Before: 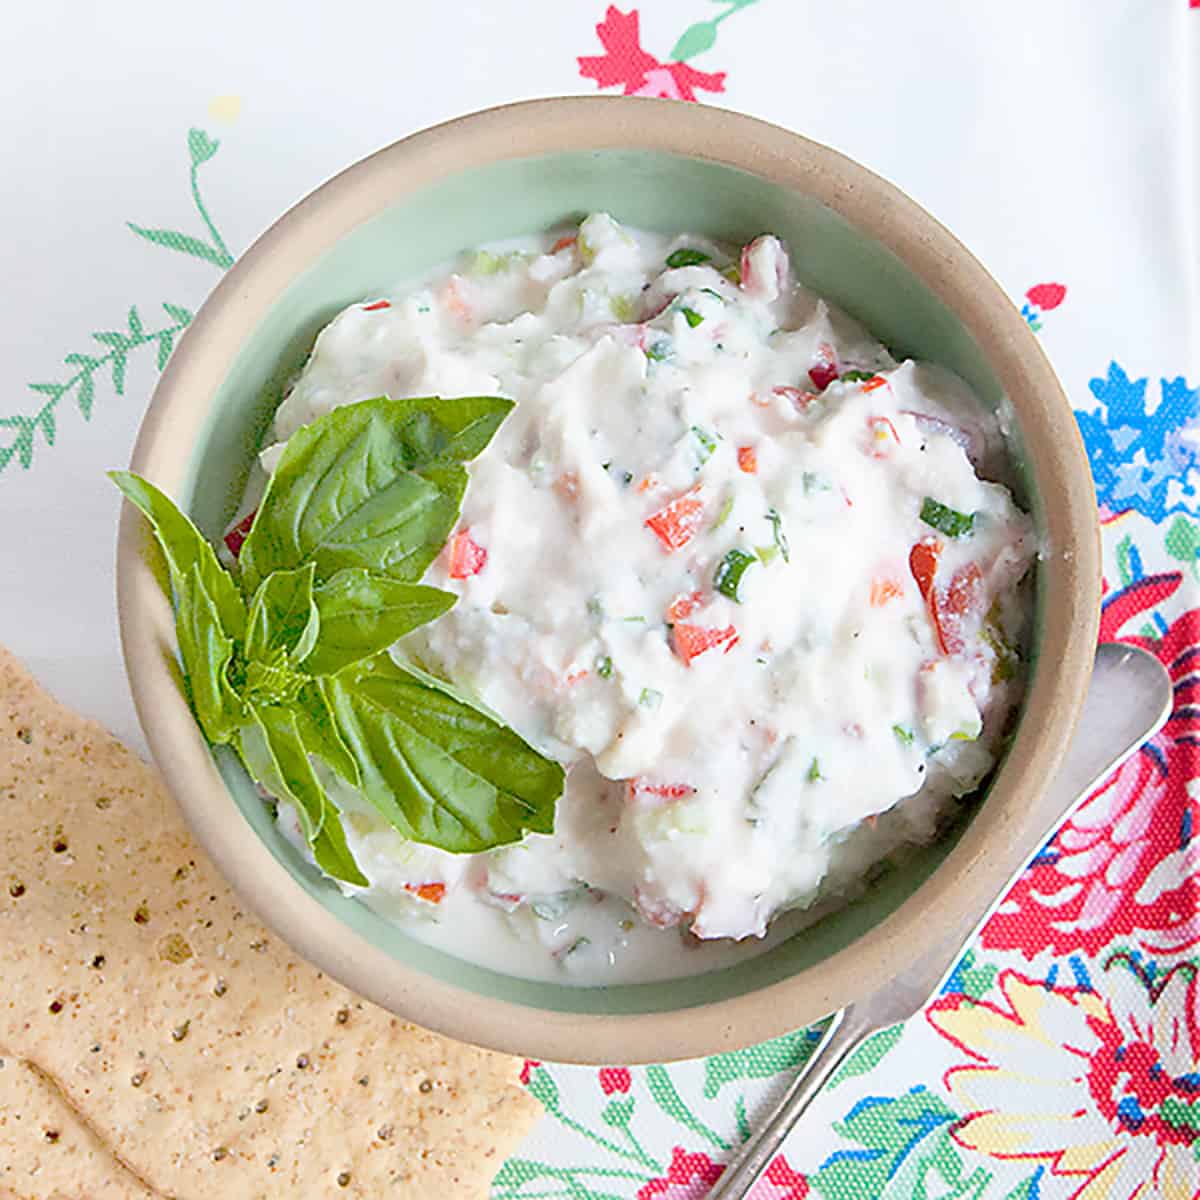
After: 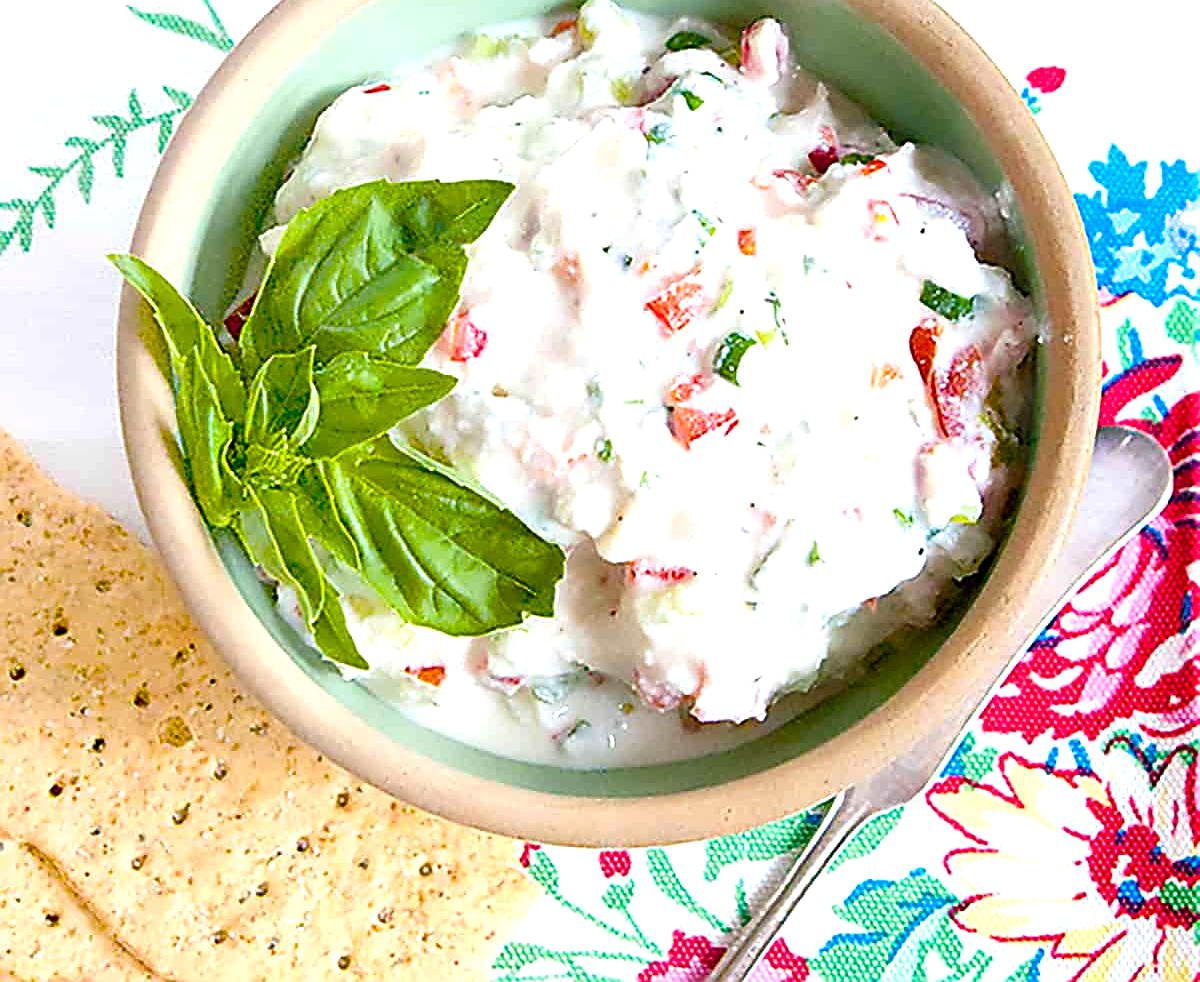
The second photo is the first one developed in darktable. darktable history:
sharpen: on, module defaults
color balance rgb: perceptual saturation grading › global saturation 20%, perceptual saturation grading › highlights -25.725%, perceptual saturation grading › shadows 49.754%, perceptual brilliance grading › highlights 16%, perceptual brilliance grading › shadows -13.627%, global vibrance 45.183%
crop and rotate: top 18.125%
